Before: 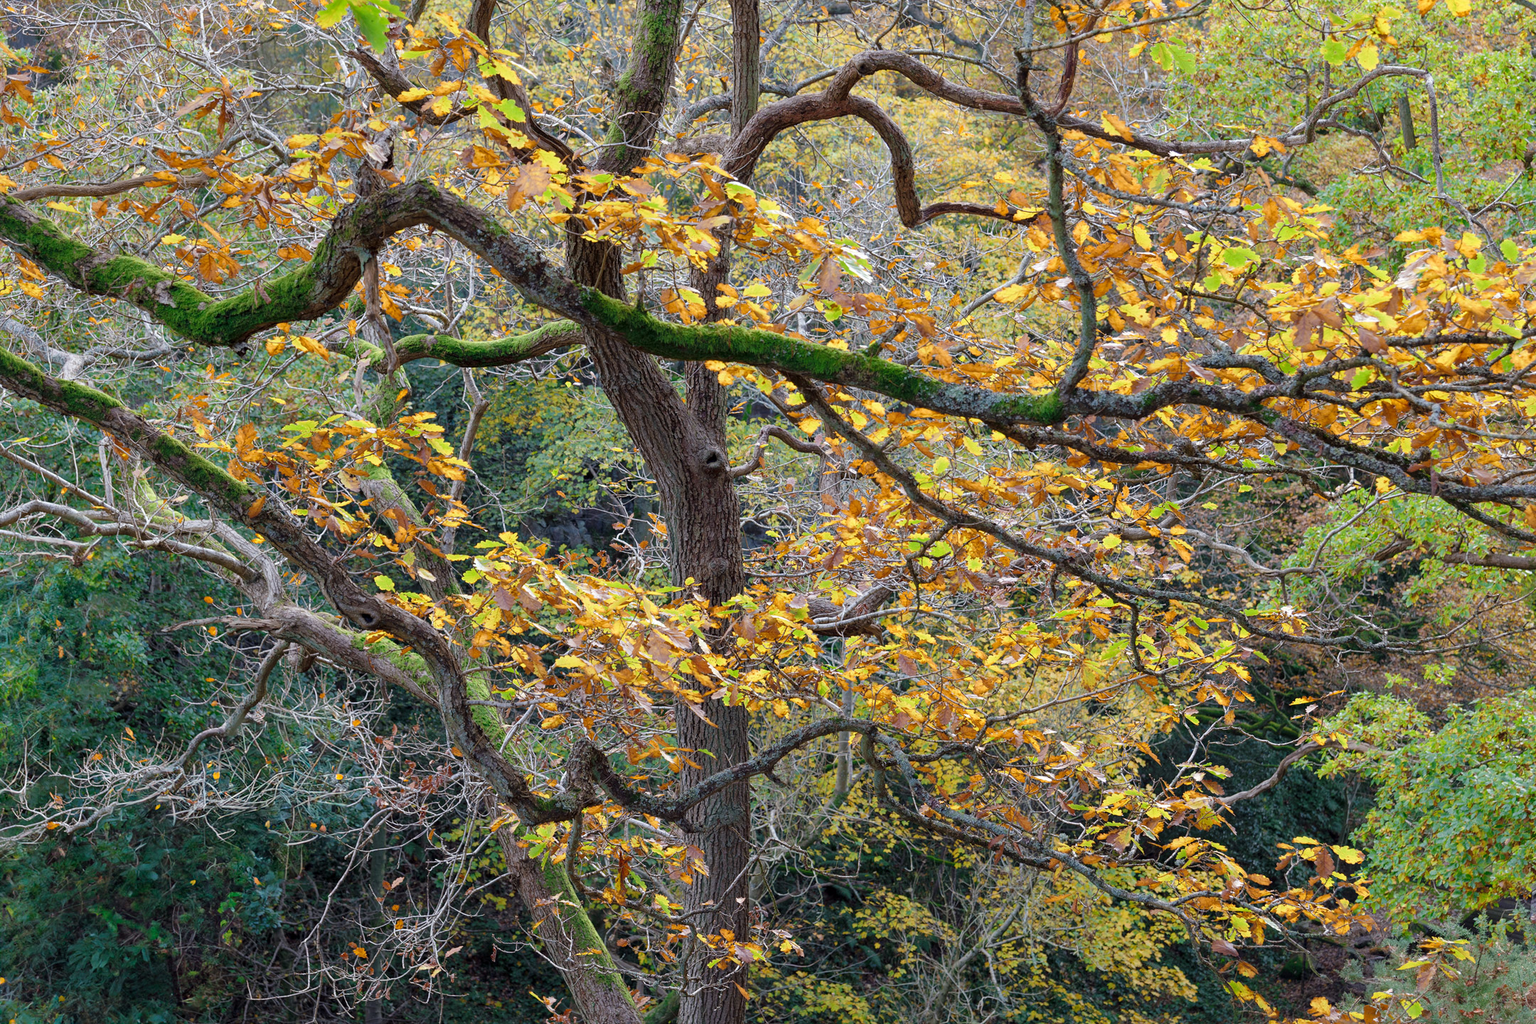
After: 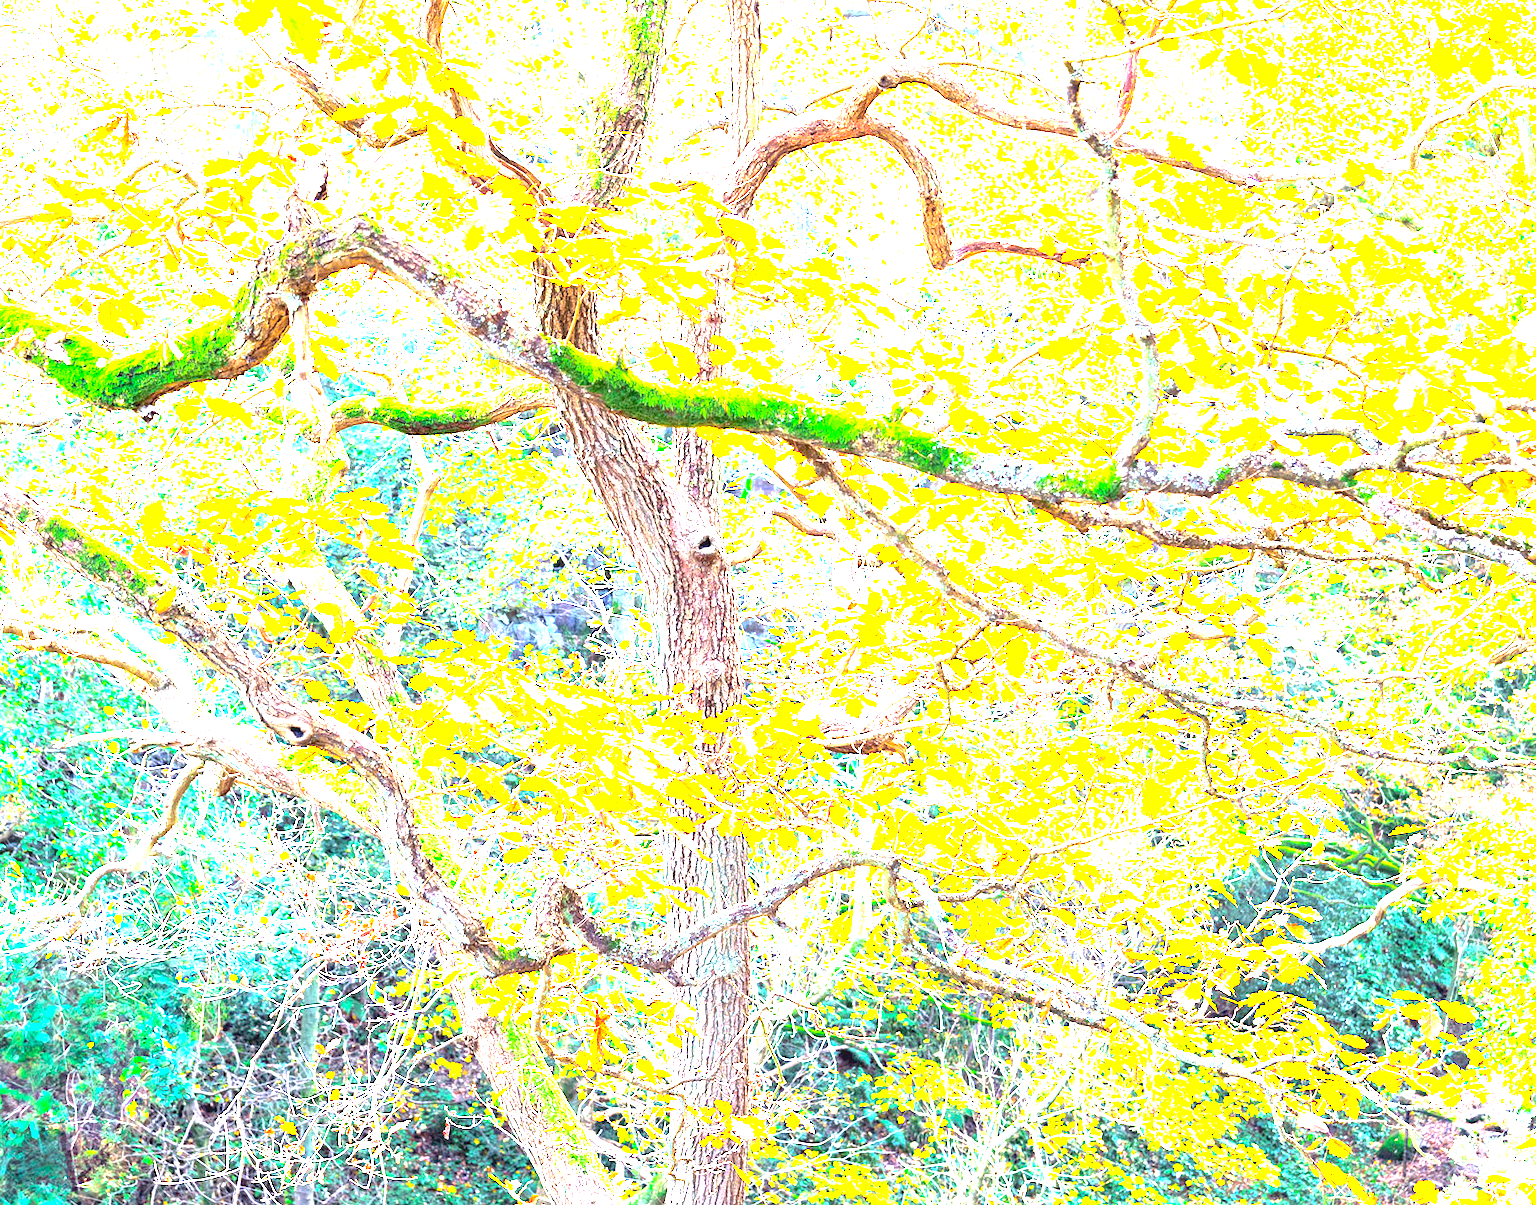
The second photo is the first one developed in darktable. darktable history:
crop: left 7.598%, right 7.873%
contrast brightness saturation: contrast -0.11
tone equalizer: -8 EV -0.417 EV, -7 EV -0.389 EV, -6 EV -0.333 EV, -5 EV -0.222 EV, -3 EV 0.222 EV, -2 EV 0.333 EV, -1 EV 0.389 EV, +0 EV 0.417 EV, edges refinement/feathering 500, mask exposure compensation -1.25 EV, preserve details no
color balance rgb: perceptual saturation grading › global saturation 25%, global vibrance 20%
exposure: black level correction 0, exposure 4 EV, compensate exposure bias true, compensate highlight preservation false
